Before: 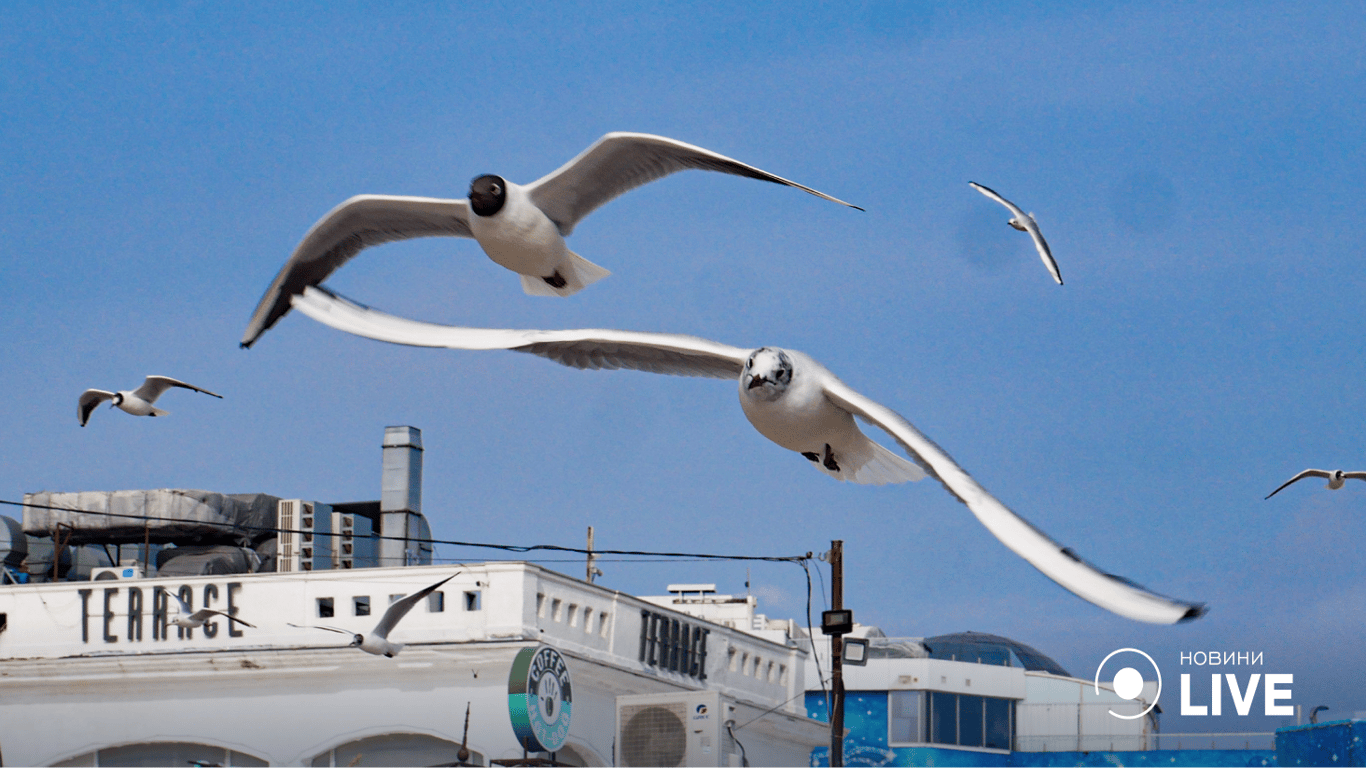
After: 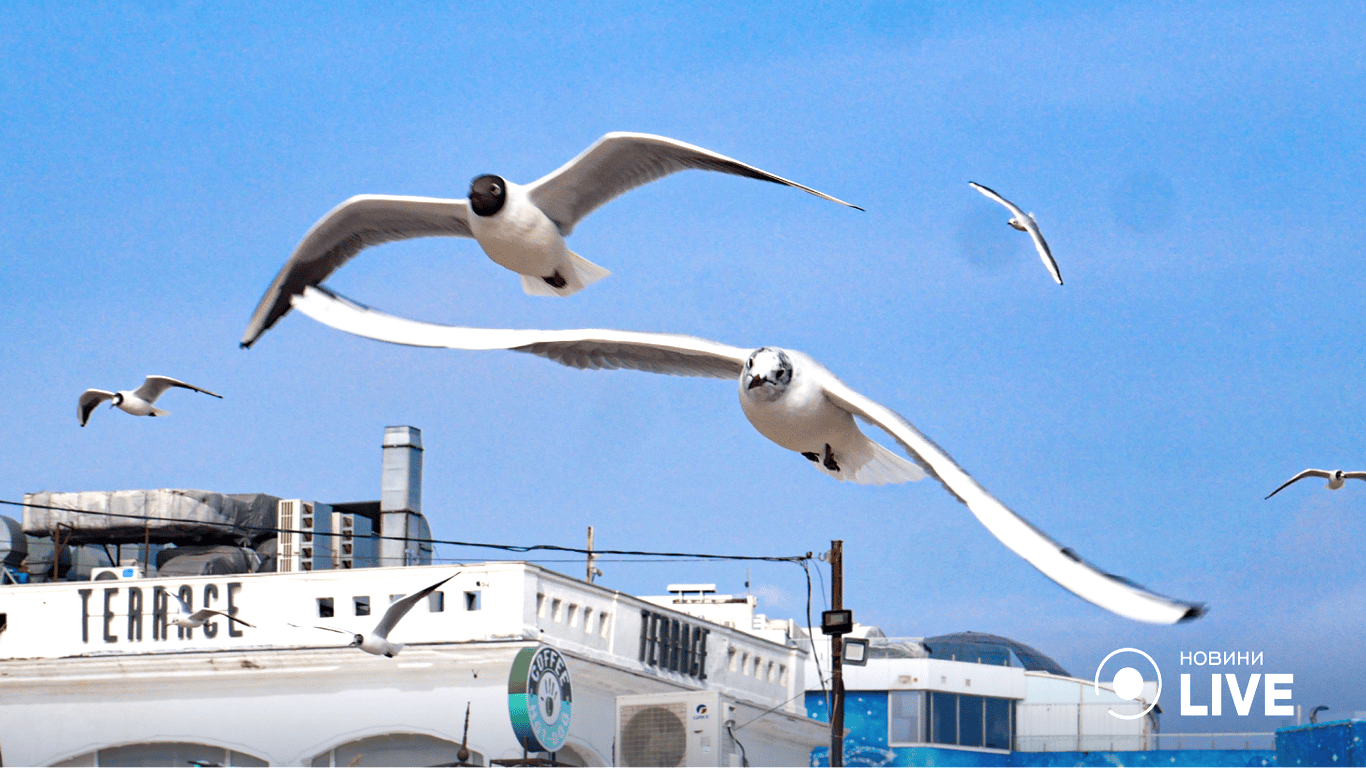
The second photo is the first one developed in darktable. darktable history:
exposure: exposure 0.737 EV, compensate highlight preservation false
